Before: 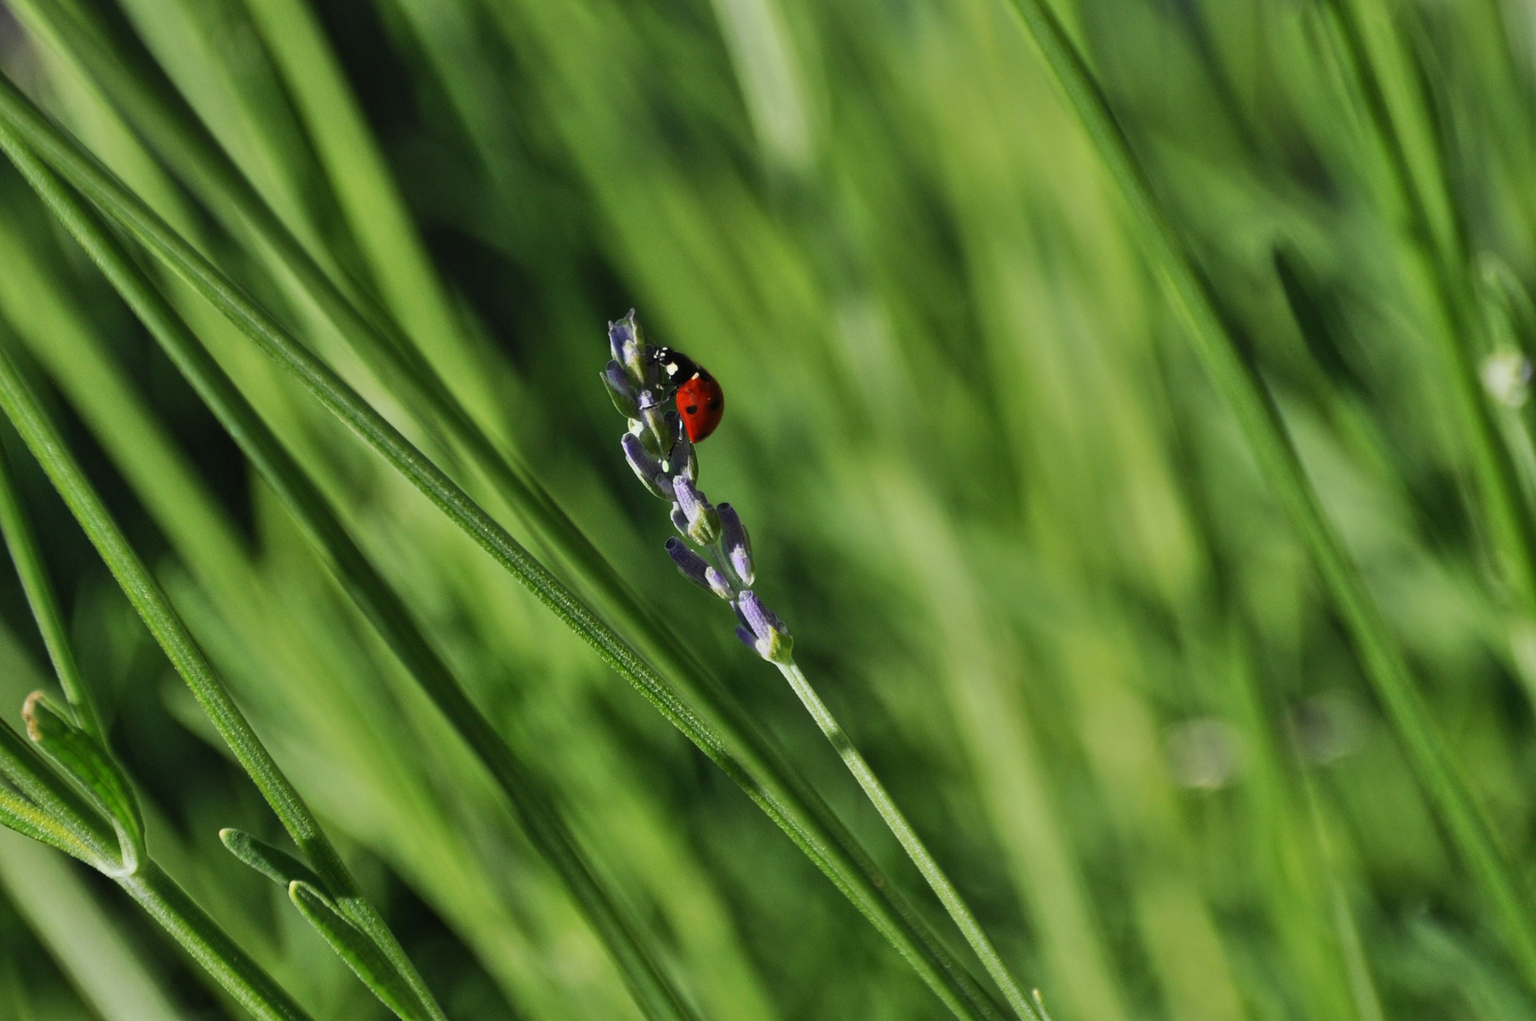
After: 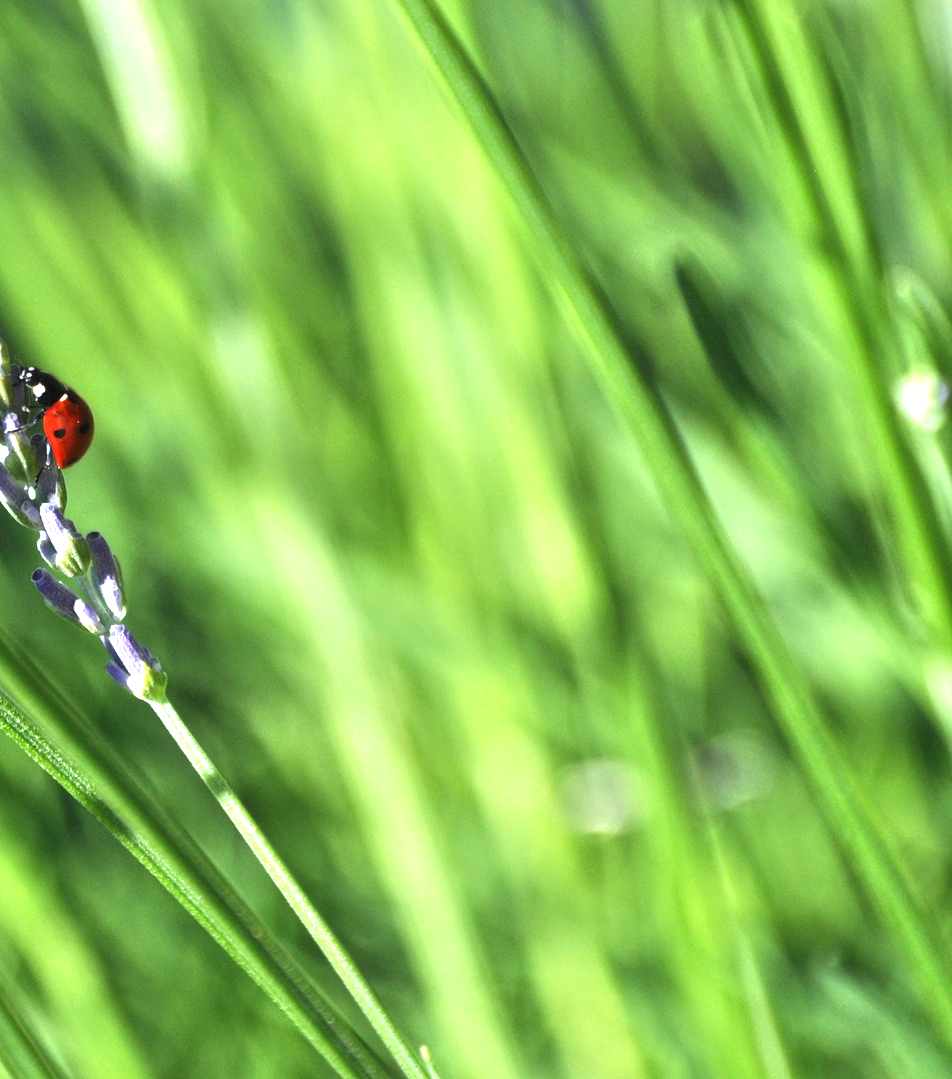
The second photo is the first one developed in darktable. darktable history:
white balance: red 0.954, blue 1.079
crop: left 41.402%
exposure: black level correction 0, exposure 1.379 EV, compensate exposure bias true, compensate highlight preservation false
